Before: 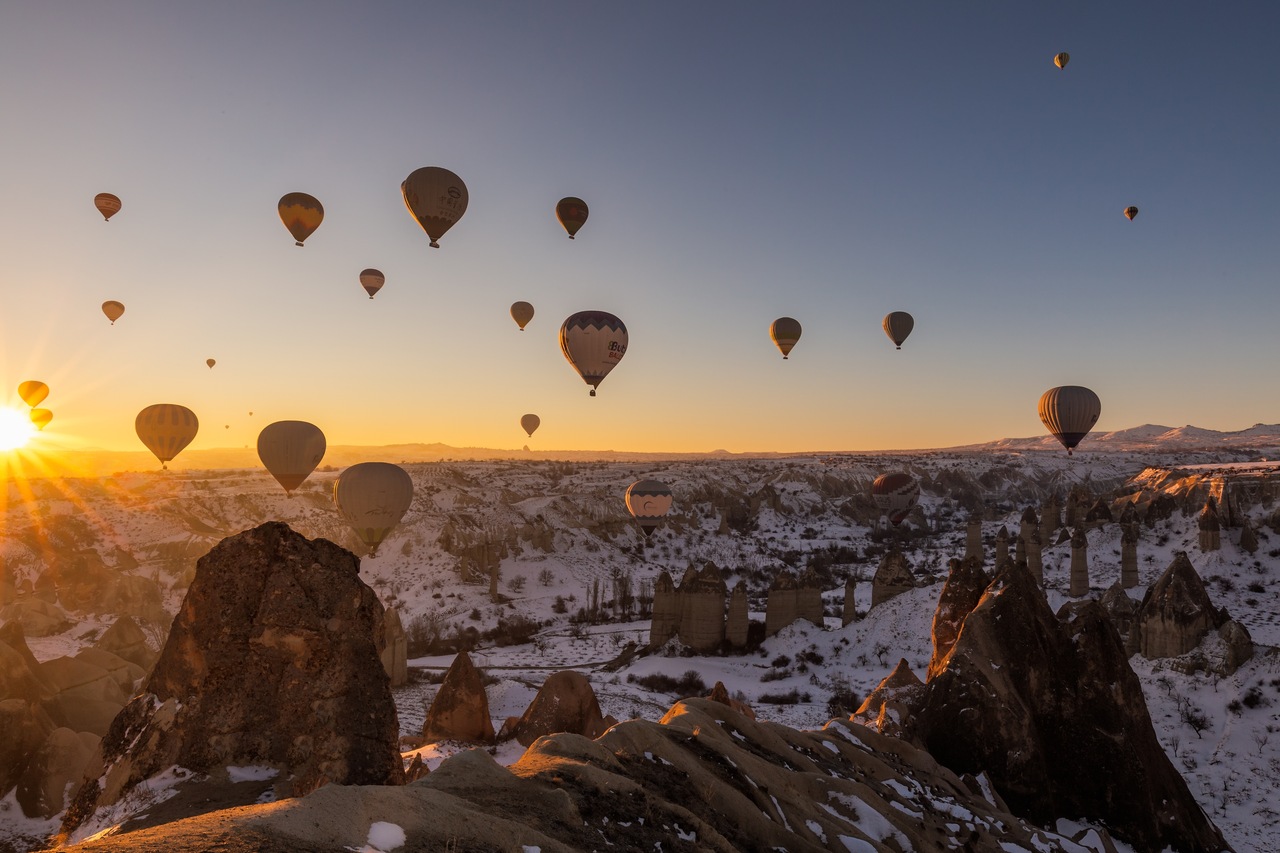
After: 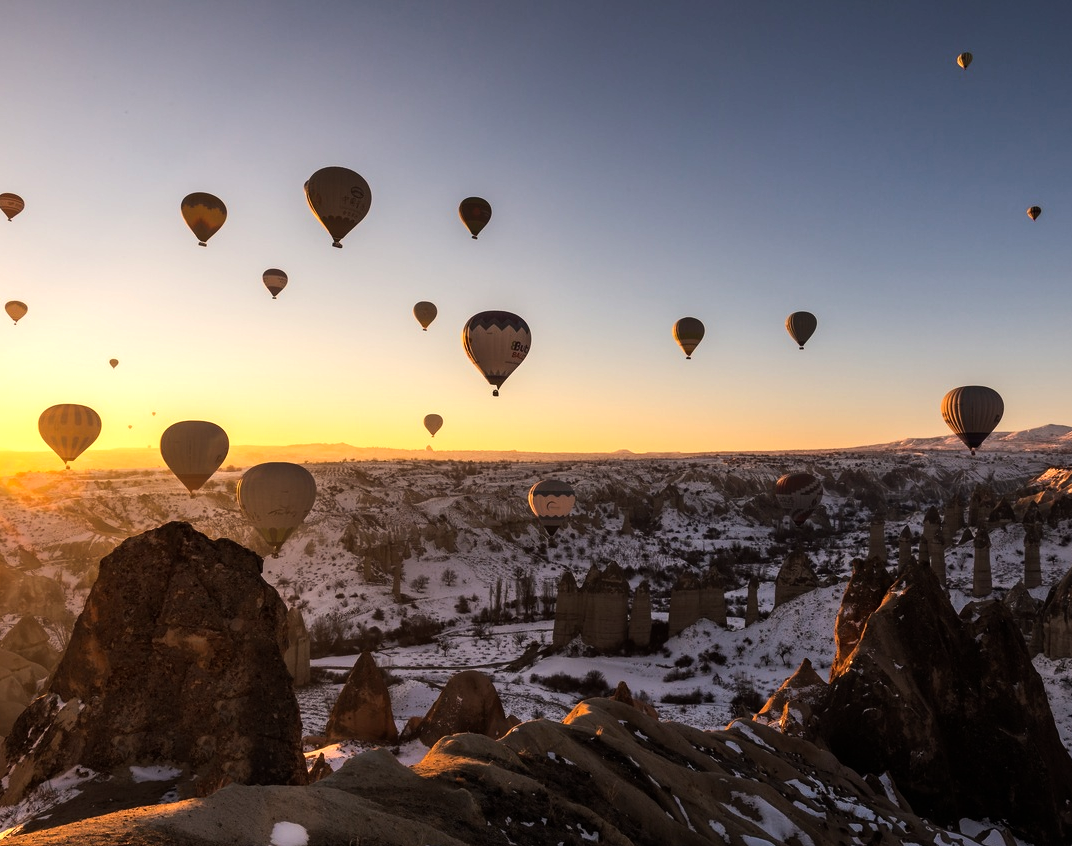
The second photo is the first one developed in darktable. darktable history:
crop: left 7.598%, right 7.873%
tone equalizer: -8 EV -0.75 EV, -7 EV -0.7 EV, -6 EV -0.6 EV, -5 EV -0.4 EV, -3 EV 0.4 EV, -2 EV 0.6 EV, -1 EV 0.7 EV, +0 EV 0.75 EV, edges refinement/feathering 500, mask exposure compensation -1.57 EV, preserve details no
